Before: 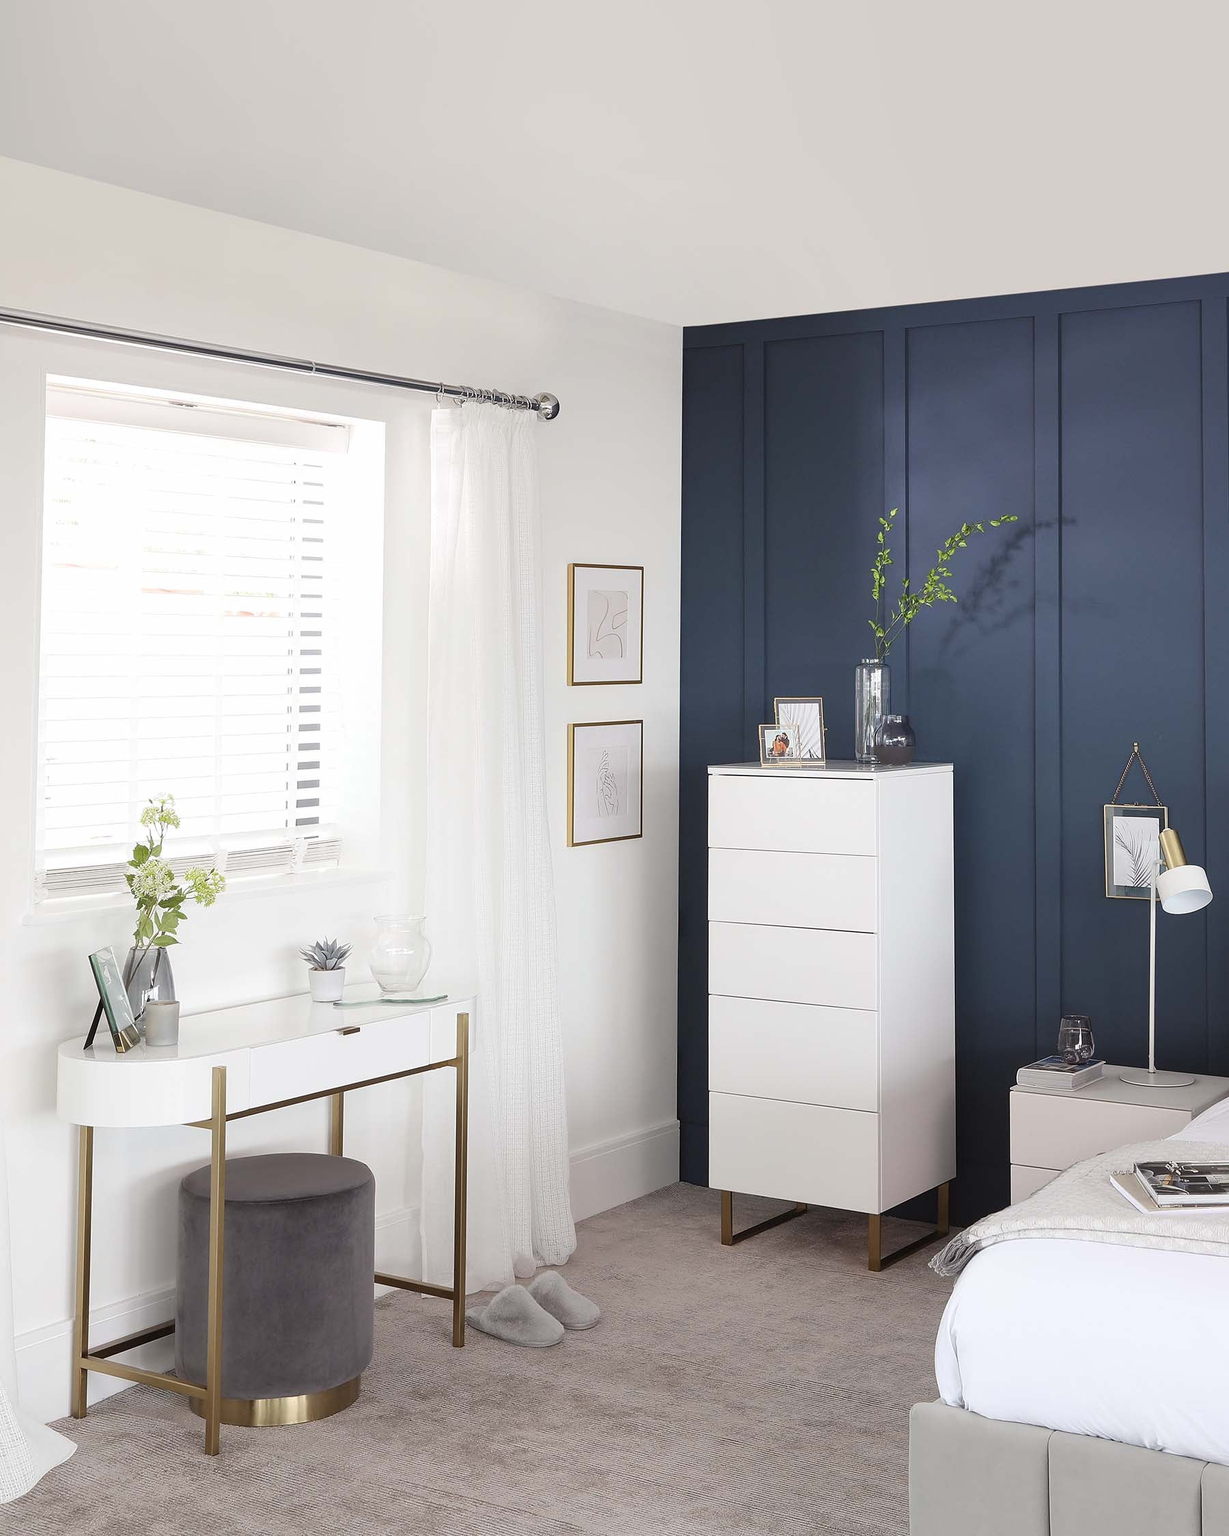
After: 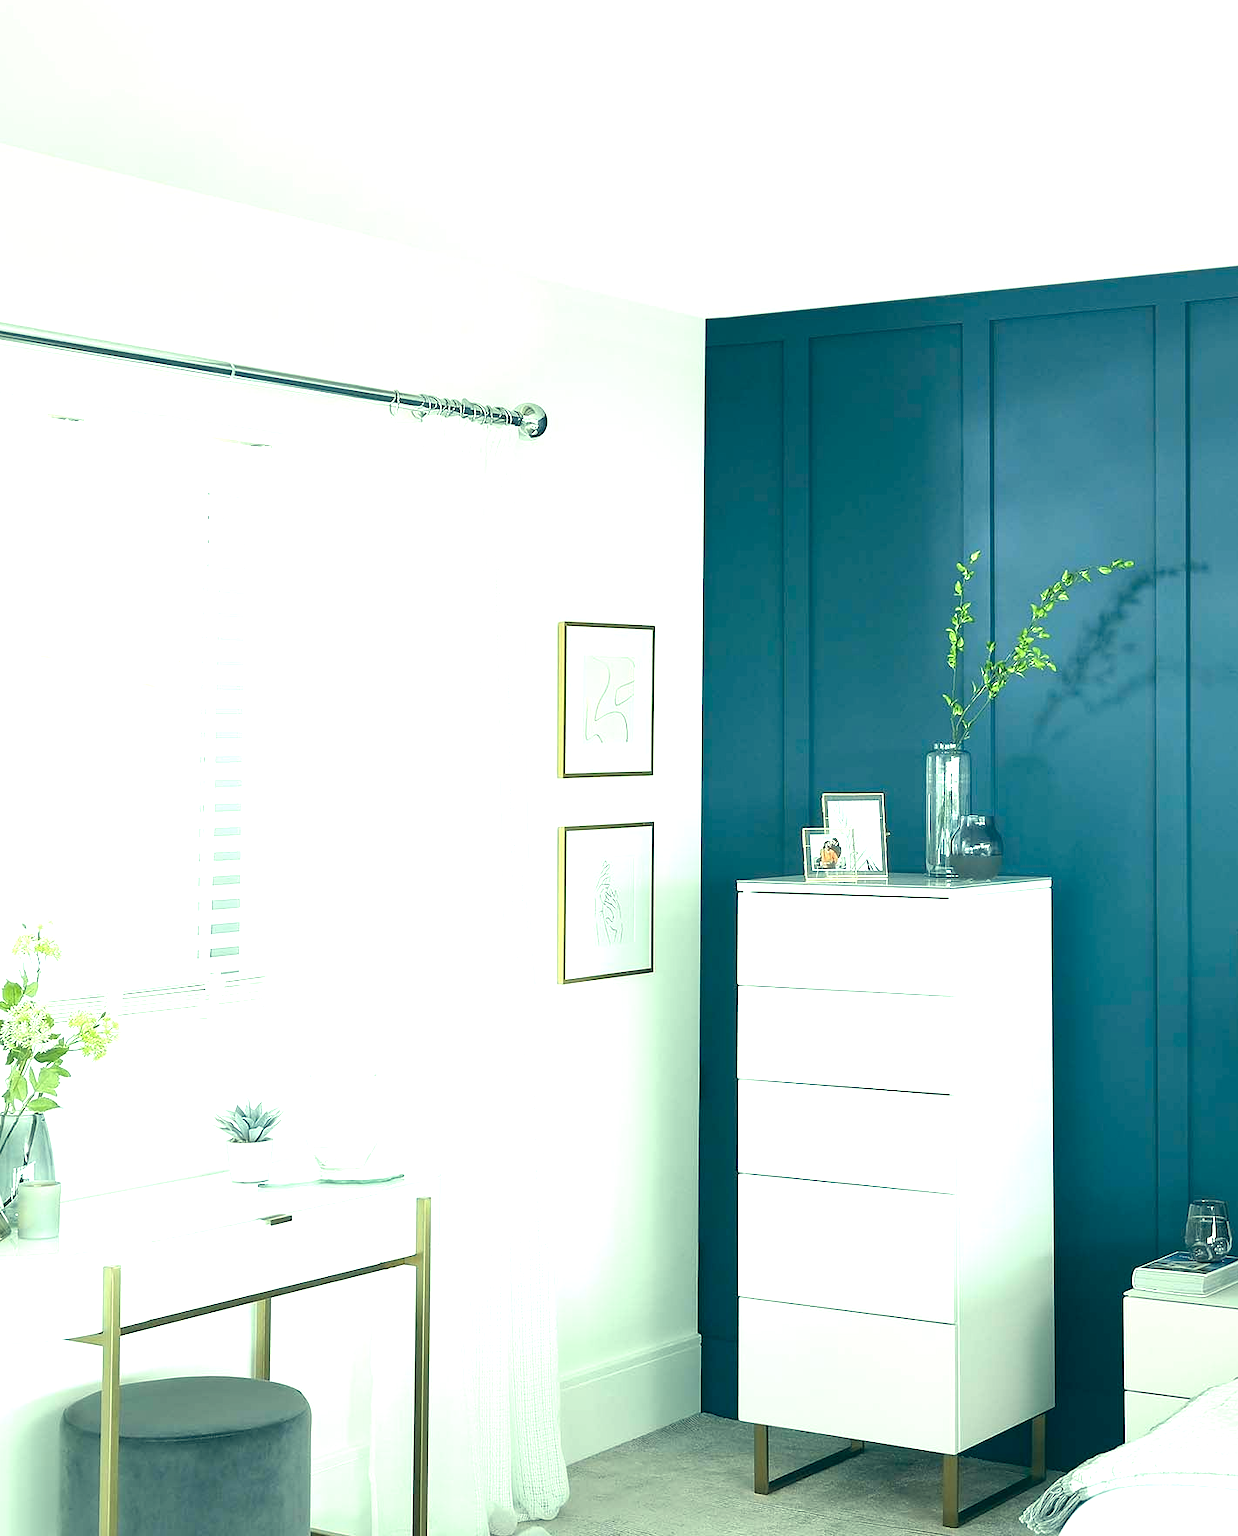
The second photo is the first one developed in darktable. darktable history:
exposure: black level correction 0, exposure 1.1 EV, compensate exposure bias true, compensate highlight preservation false
crop and rotate: left 10.77%, top 5.1%, right 10.41%, bottom 16.76%
color correction: highlights a* -20.08, highlights b* 9.8, shadows a* -20.4, shadows b* -10.76
